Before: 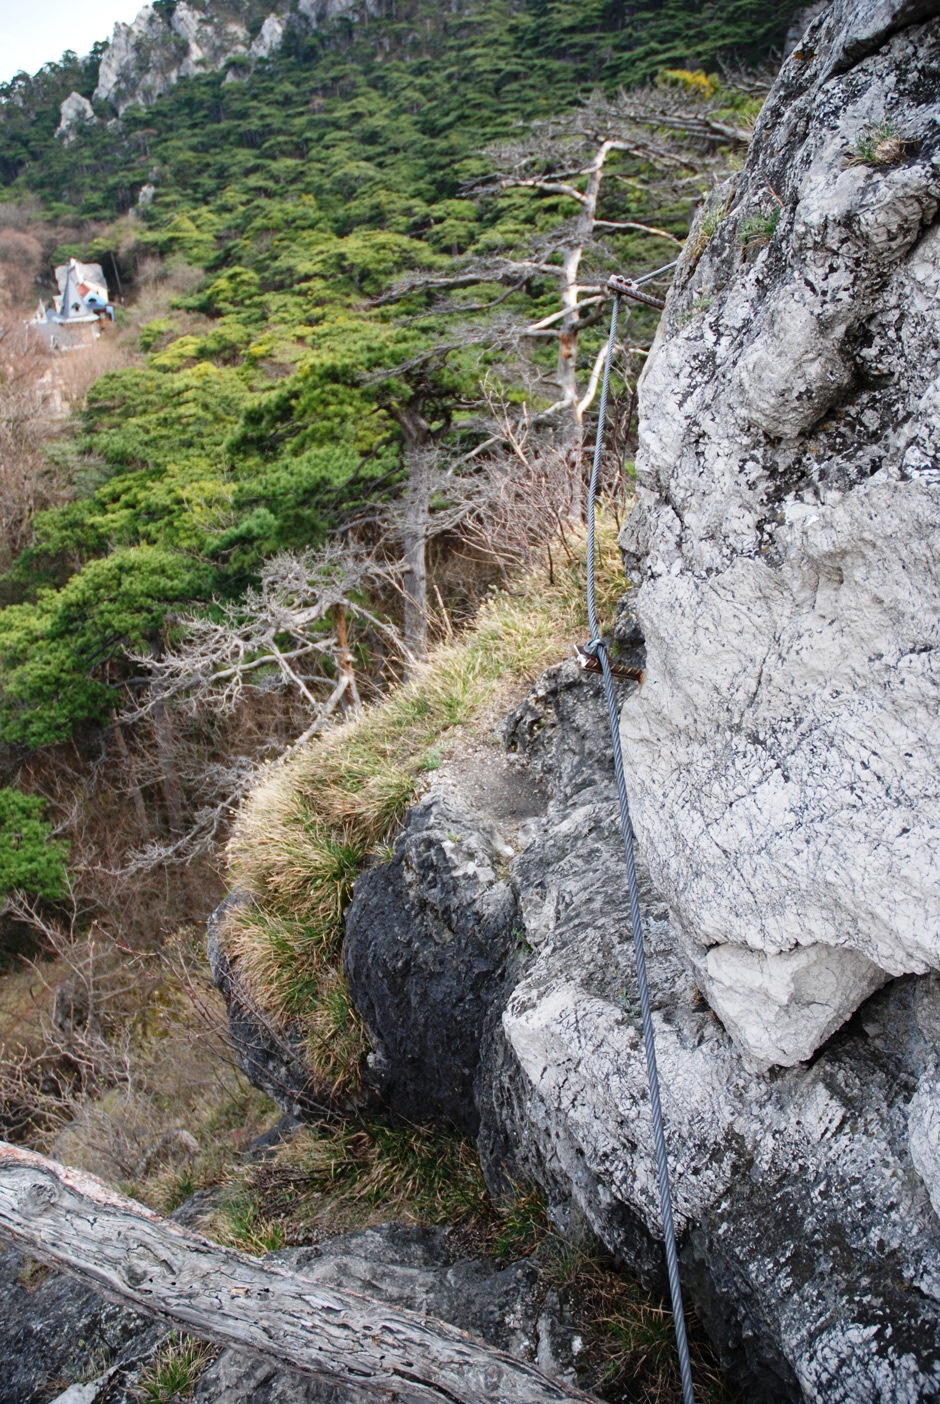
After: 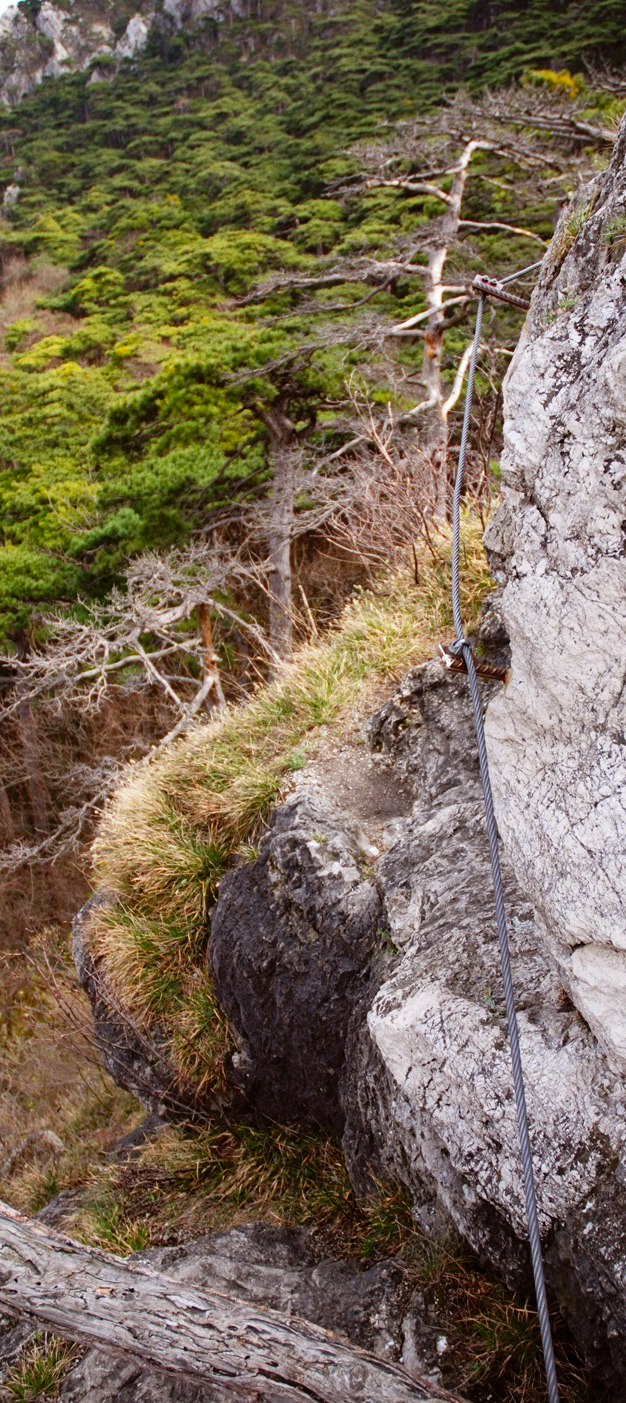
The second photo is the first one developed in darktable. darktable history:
crop and rotate: left 14.436%, right 18.898%
contrast brightness saturation: saturation 0.13
rgb levels: mode RGB, independent channels, levels [[0, 0.5, 1], [0, 0.521, 1], [0, 0.536, 1]]
